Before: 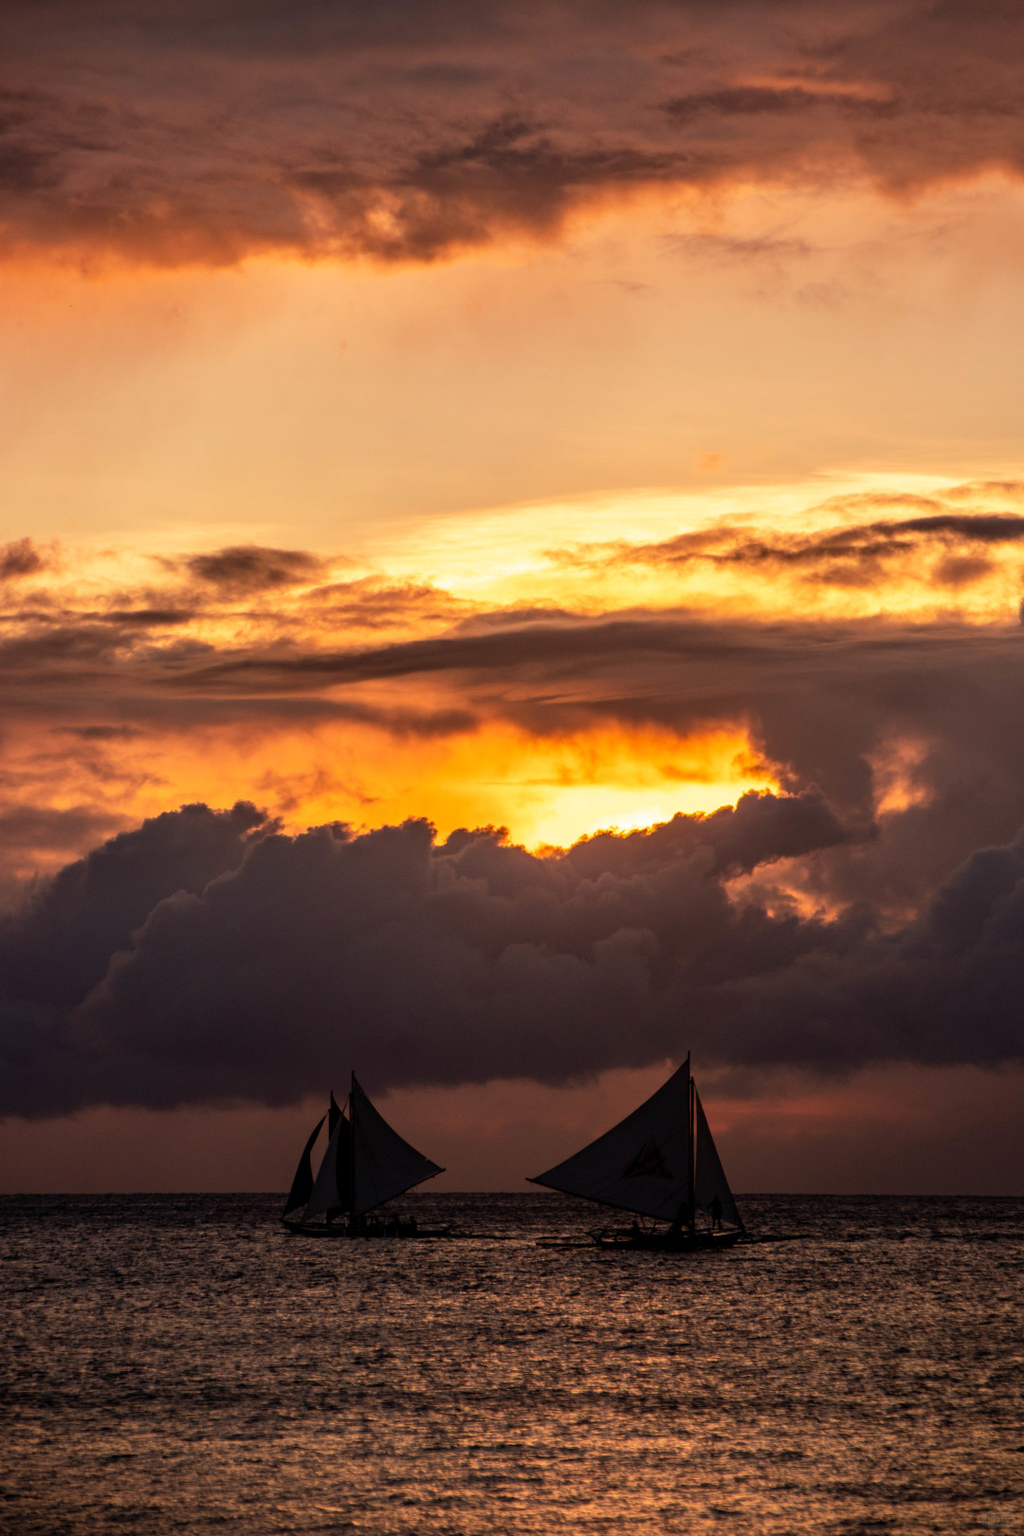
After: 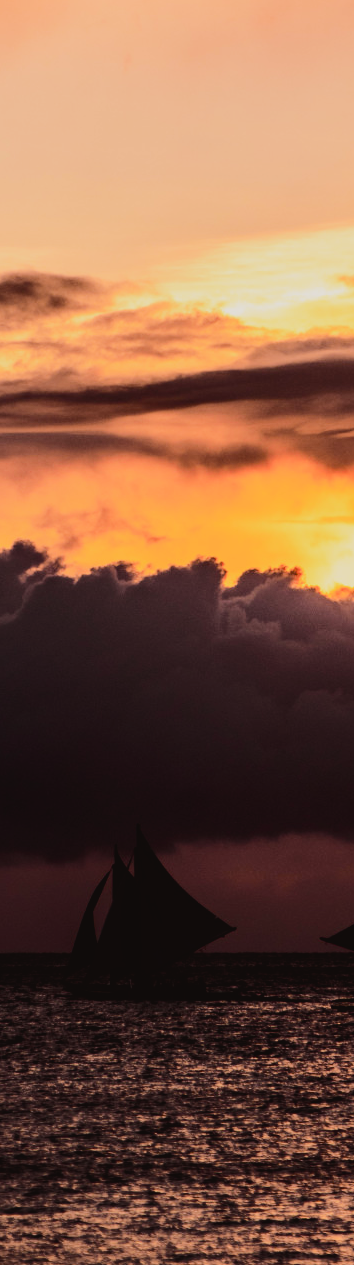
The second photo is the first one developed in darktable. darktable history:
crop and rotate: left 21.806%, top 18.876%, right 45.354%, bottom 2.996%
tone equalizer: -8 EV -0.421 EV, -7 EV -0.425 EV, -6 EV -0.343 EV, -5 EV -0.205 EV, -3 EV 0.196 EV, -2 EV 0.347 EV, -1 EV 0.39 EV, +0 EV 0.389 EV
tone curve: curves: ch0 [(0, 0.032) (0.094, 0.08) (0.265, 0.208) (0.41, 0.417) (0.485, 0.524) (0.638, 0.673) (0.845, 0.828) (0.994, 0.964)]; ch1 [(0, 0) (0.161, 0.092) (0.37, 0.302) (0.437, 0.456) (0.469, 0.482) (0.498, 0.504) (0.576, 0.583) (0.644, 0.638) (0.725, 0.765) (1, 1)]; ch2 [(0, 0) (0.352, 0.403) (0.45, 0.469) (0.502, 0.504) (0.54, 0.521) (0.589, 0.576) (1, 1)], color space Lab, independent channels, preserve colors none
filmic rgb: black relative exposure -7.65 EV, white relative exposure 4.56 EV, threshold 5.99 EV, hardness 3.61, iterations of high-quality reconstruction 0, enable highlight reconstruction true
contrast brightness saturation: contrast 0.138
